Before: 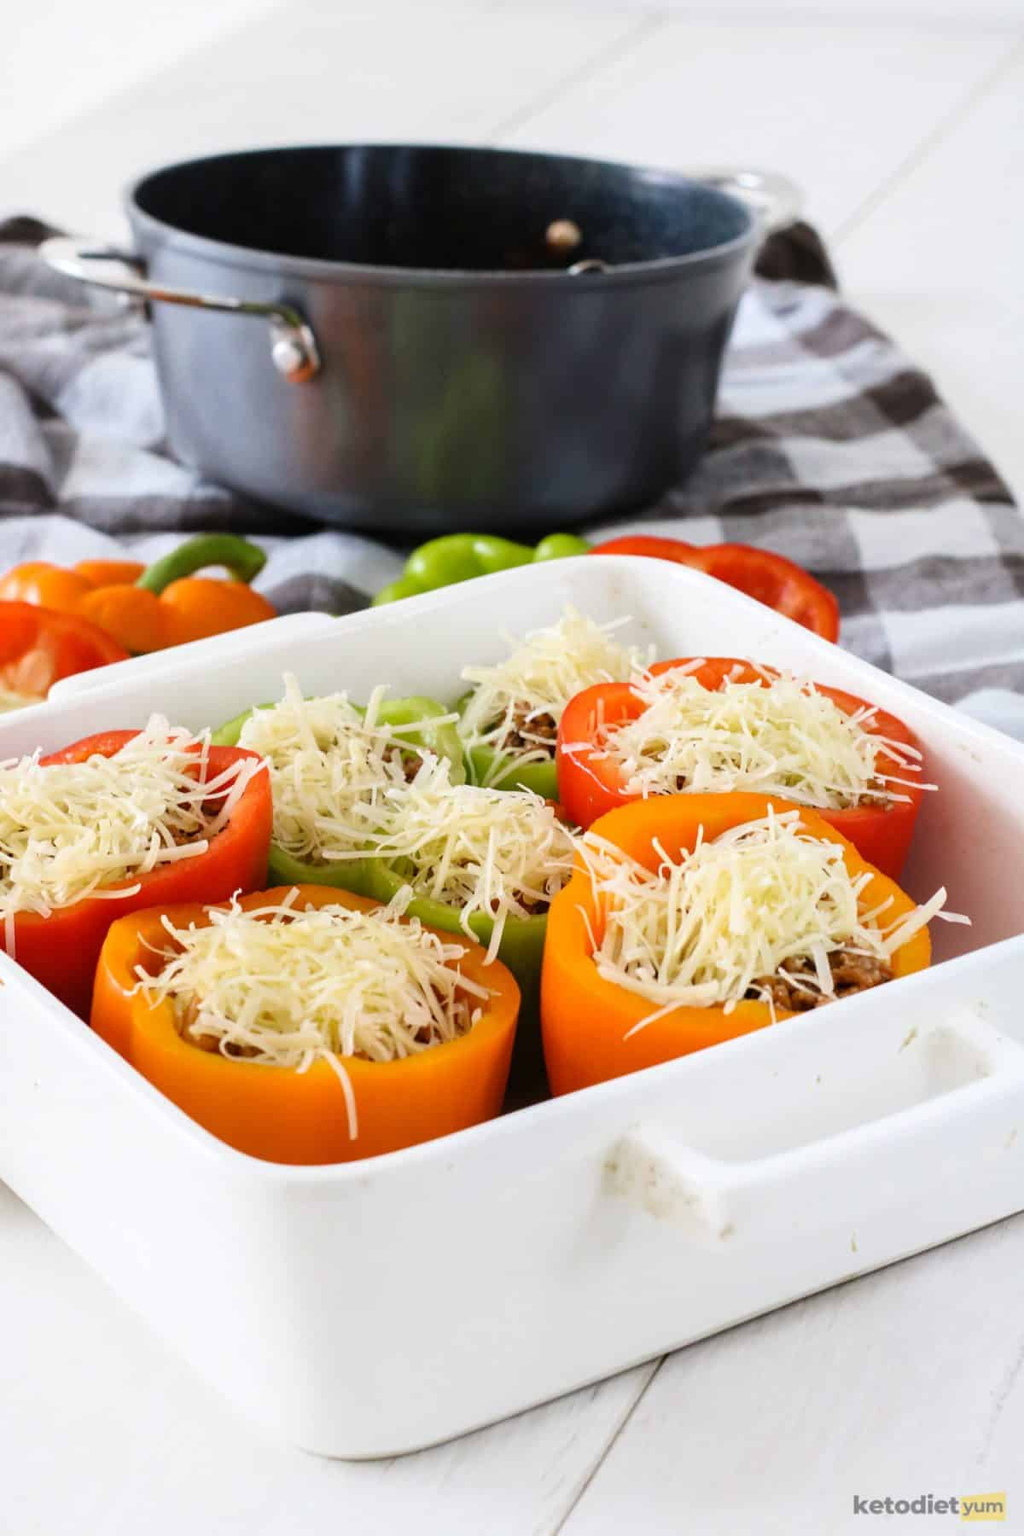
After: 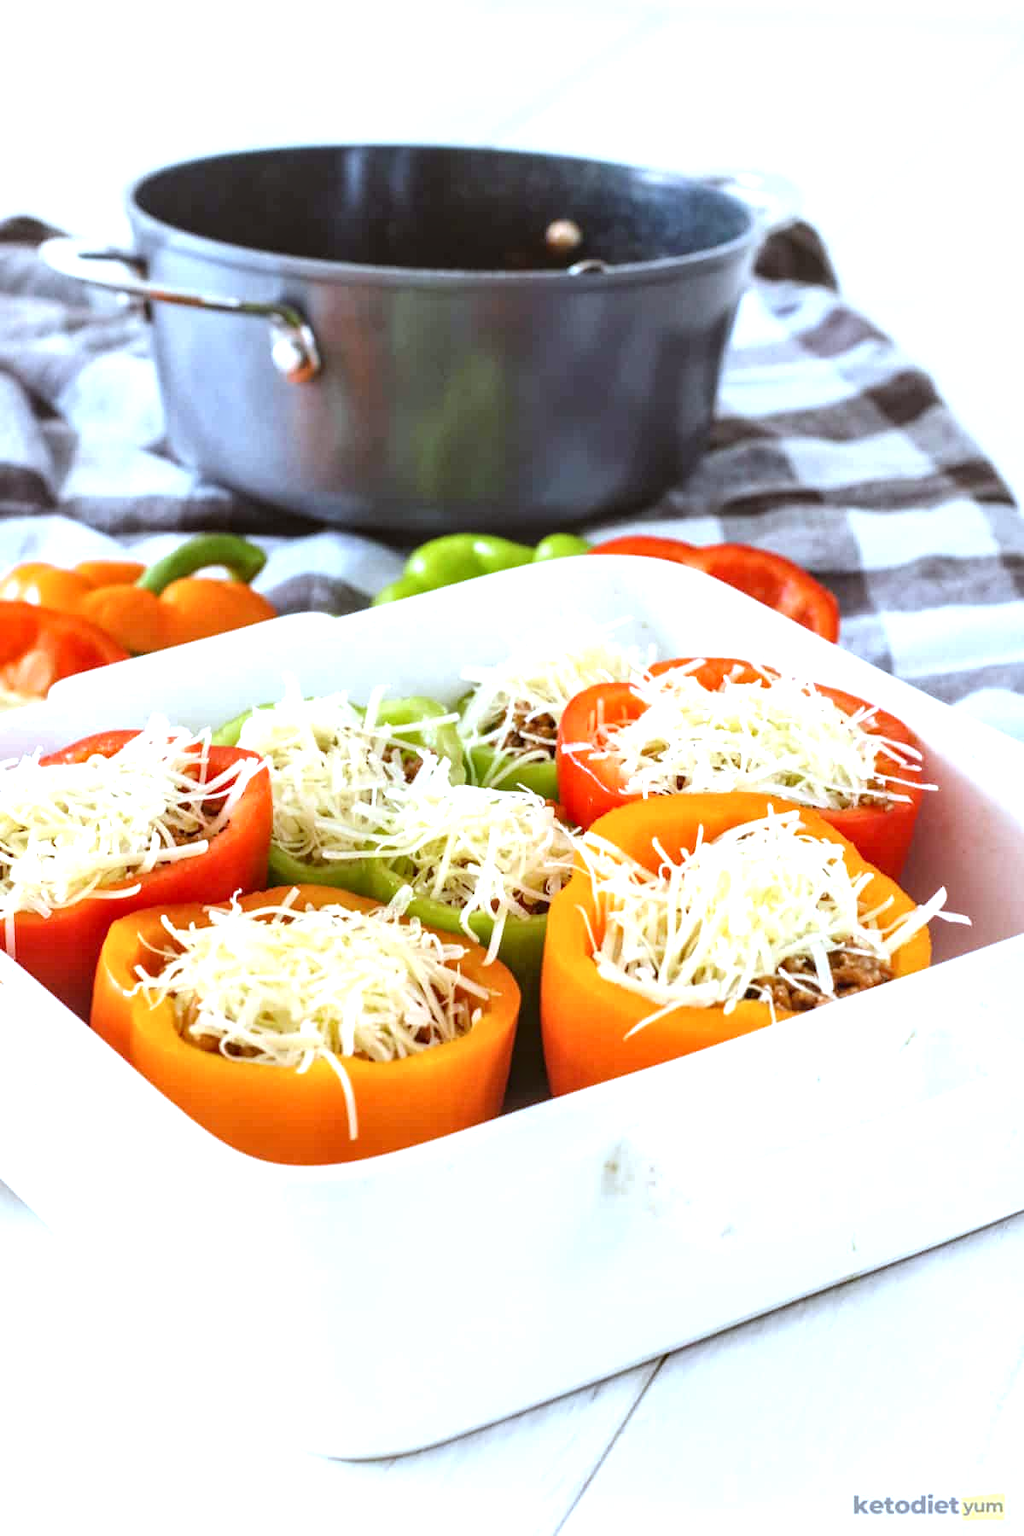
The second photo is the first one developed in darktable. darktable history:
white balance: red 0.954, blue 1.079
exposure: black level correction 0, exposure 0.7 EV, compensate exposure bias true, compensate highlight preservation false
color correction: highlights a* -3.28, highlights b* -6.24, shadows a* 3.1, shadows b* 5.19
local contrast: on, module defaults
